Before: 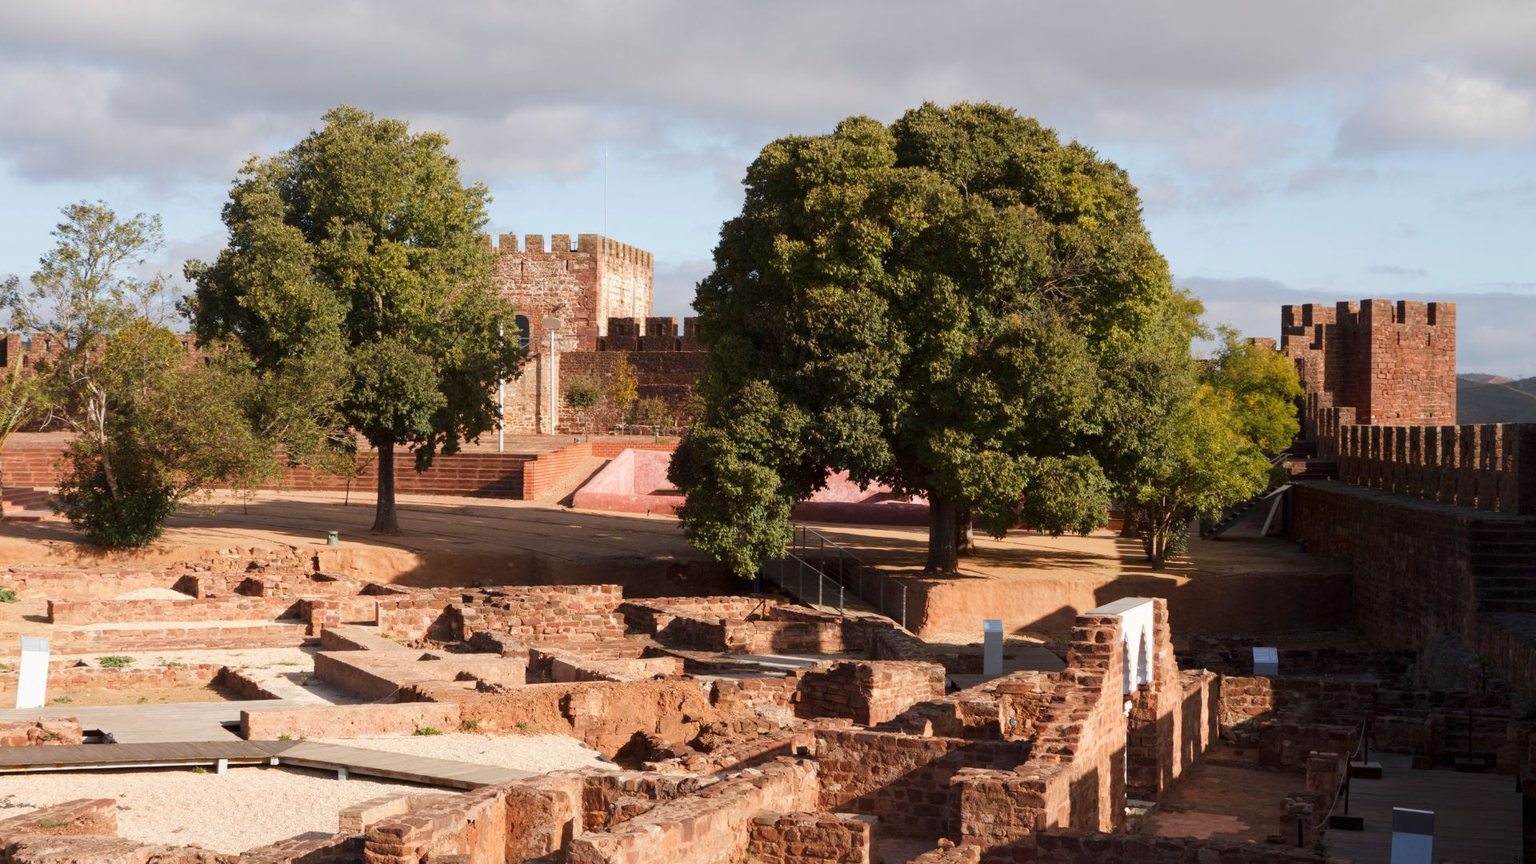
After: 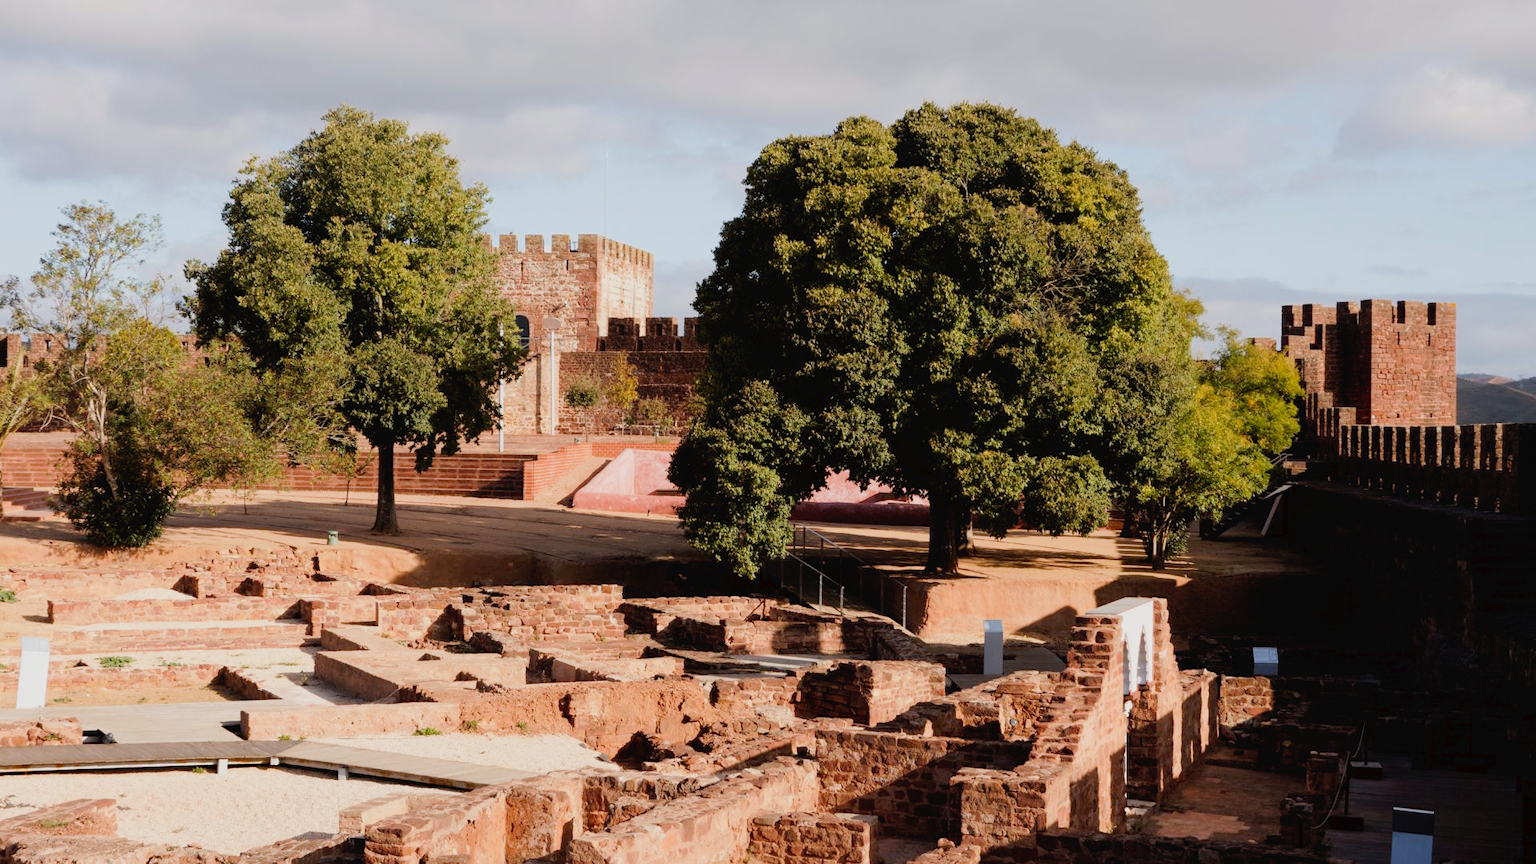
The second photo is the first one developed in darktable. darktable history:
tone curve: curves: ch0 [(0, 0) (0.003, 0.022) (0.011, 0.025) (0.025, 0.025) (0.044, 0.029) (0.069, 0.042) (0.1, 0.068) (0.136, 0.118) (0.177, 0.176) (0.224, 0.233) (0.277, 0.299) (0.335, 0.371) (0.399, 0.448) (0.468, 0.526) (0.543, 0.605) (0.623, 0.684) (0.709, 0.775) (0.801, 0.869) (0.898, 0.957) (1, 1)], preserve colors none
filmic rgb: black relative exposure -16 EV, white relative exposure 6.92 EV, hardness 4.7
